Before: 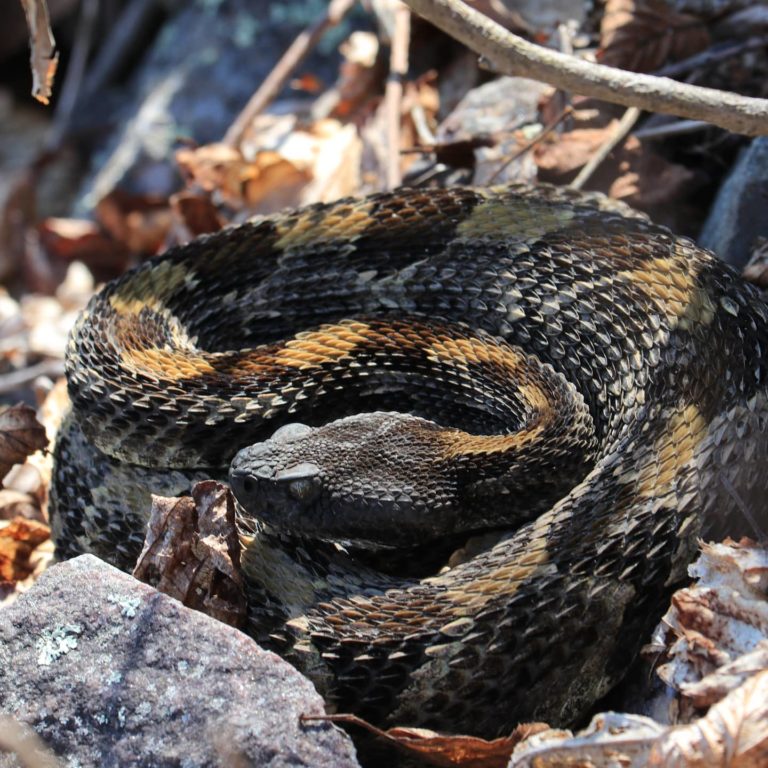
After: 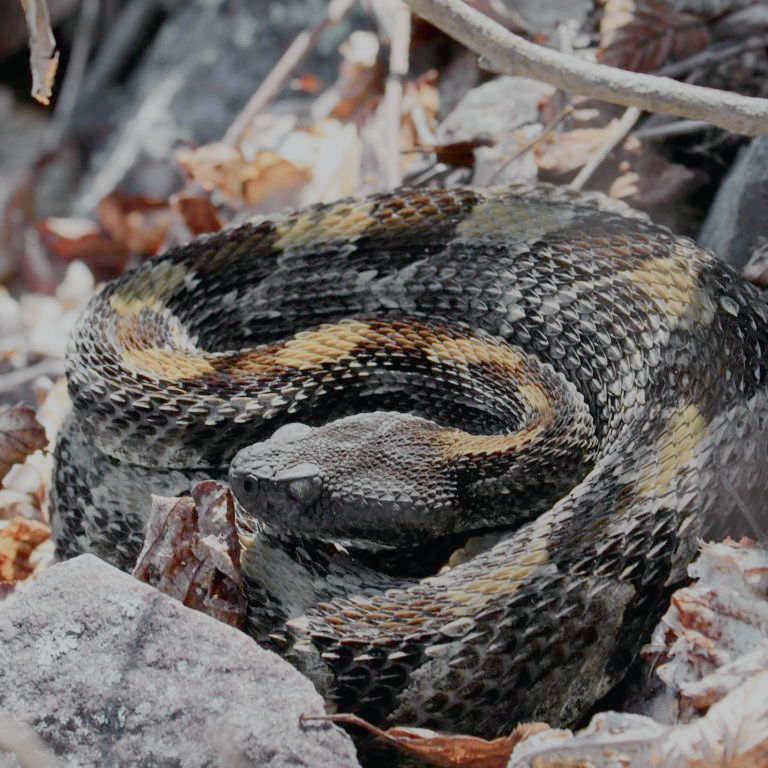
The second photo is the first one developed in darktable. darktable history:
filmic rgb: white relative exposure 8 EV, threshold 3 EV, structure ↔ texture 100%, target black luminance 0%, hardness 2.44, latitude 76.53%, contrast 0.562, shadows ↔ highlights balance 0%, preserve chrominance no, color science v4 (2020), iterations of high-quality reconstruction 10, type of noise poissonian, enable highlight reconstruction true
tone curve: curves: ch0 [(0, 0.015) (0.037, 0.032) (0.131, 0.113) (0.275, 0.26) (0.497, 0.505) (0.617, 0.643) (0.704, 0.735) (0.813, 0.842) (0.911, 0.931) (0.997, 1)]; ch1 [(0, 0) (0.301, 0.3) (0.444, 0.438) (0.493, 0.494) (0.501, 0.5) (0.534, 0.543) (0.582, 0.605) (0.658, 0.687) (0.746, 0.79) (1, 1)]; ch2 [(0, 0) (0.246, 0.234) (0.36, 0.356) (0.415, 0.426) (0.476, 0.492) (0.502, 0.499) (0.525, 0.517) (0.533, 0.534) (0.586, 0.598) (0.634, 0.643) (0.706, 0.717) (0.853, 0.83) (1, 0.951)], color space Lab, independent channels, preserve colors none
exposure: black level correction 0, exposure 0.7 EV, compensate exposure bias true, compensate highlight preservation false
